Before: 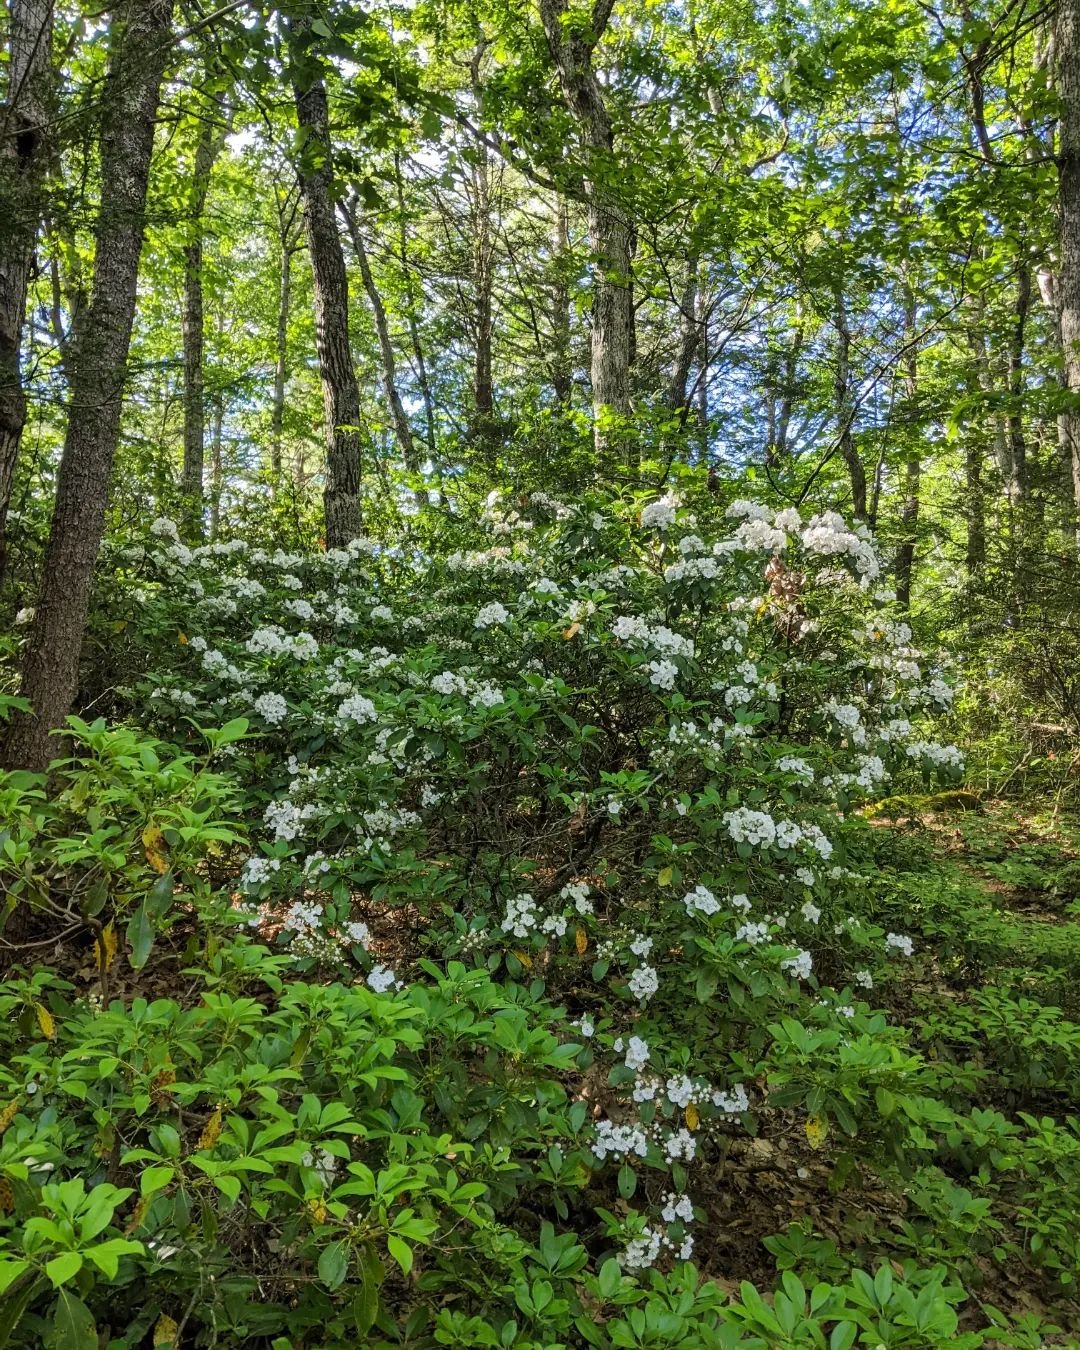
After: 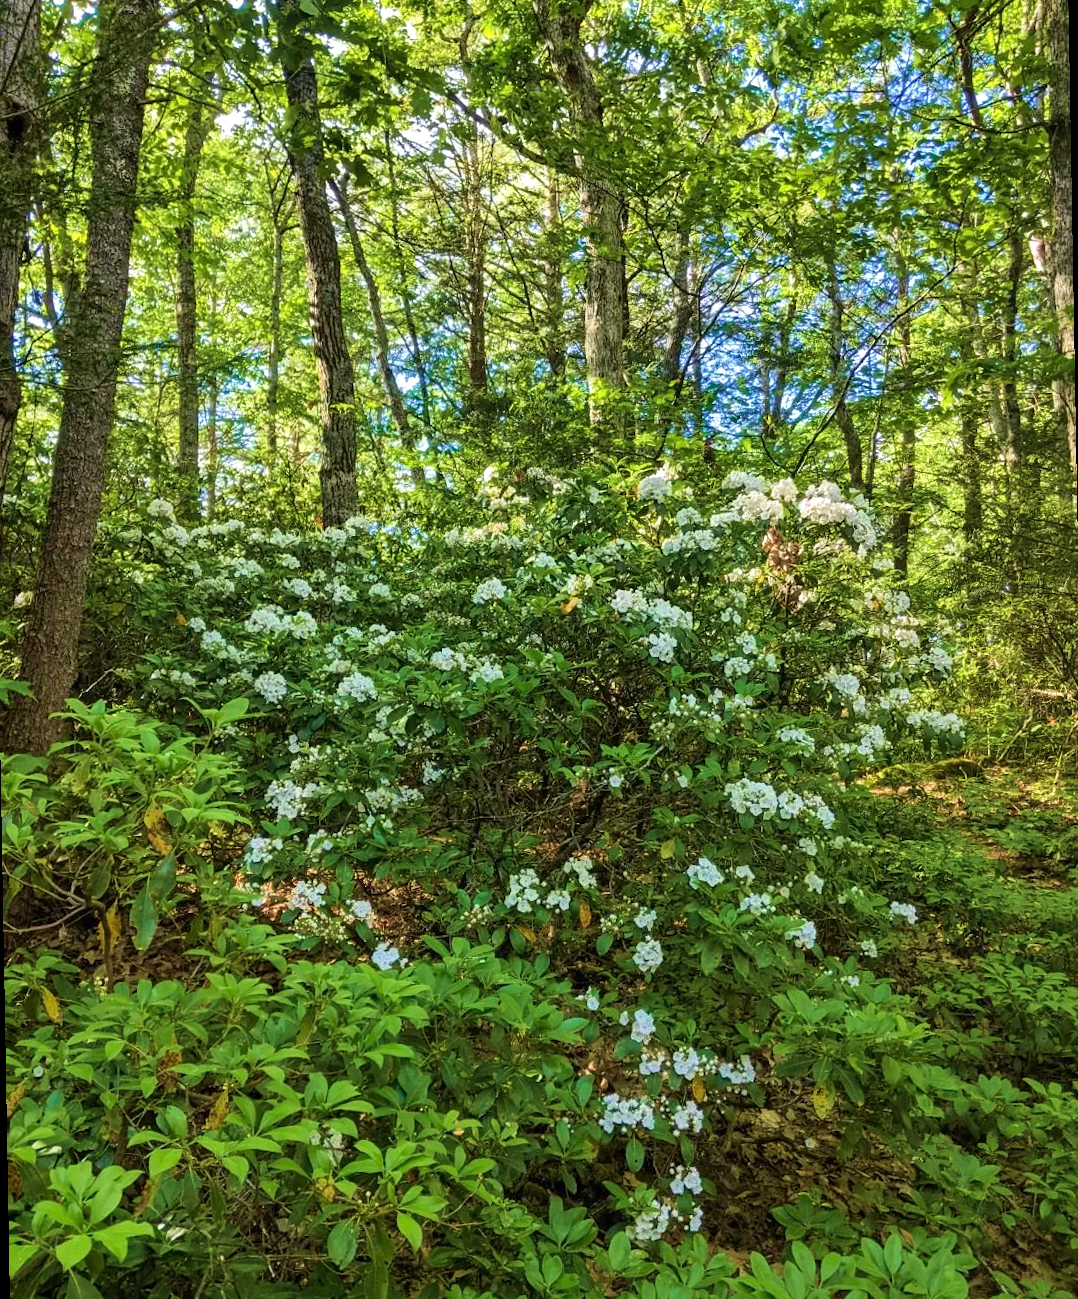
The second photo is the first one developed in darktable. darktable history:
velvia: strength 75%
exposure: exposure 0.2 EV, compensate highlight preservation false
rotate and perspective: rotation -1°, crop left 0.011, crop right 0.989, crop top 0.025, crop bottom 0.975
